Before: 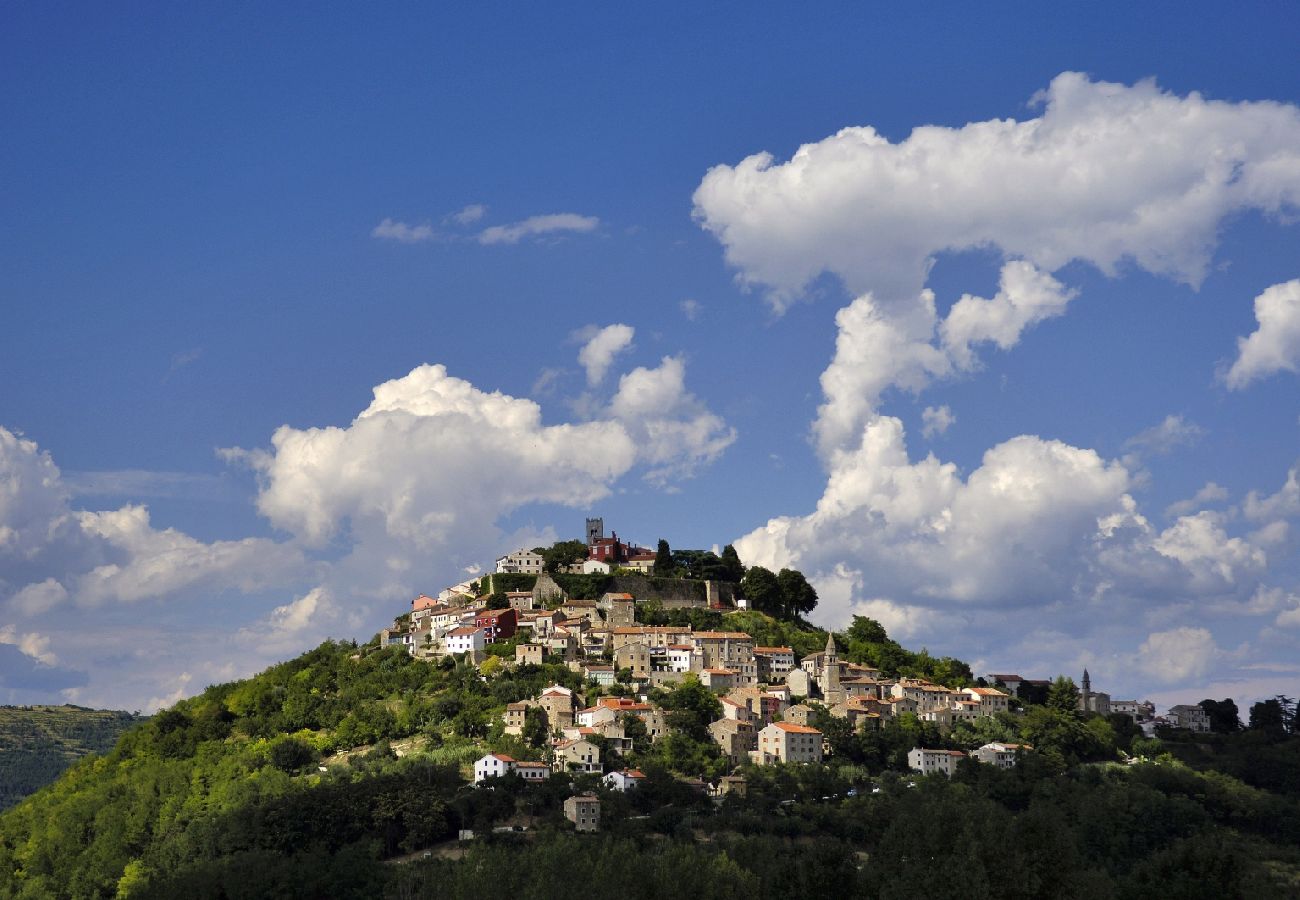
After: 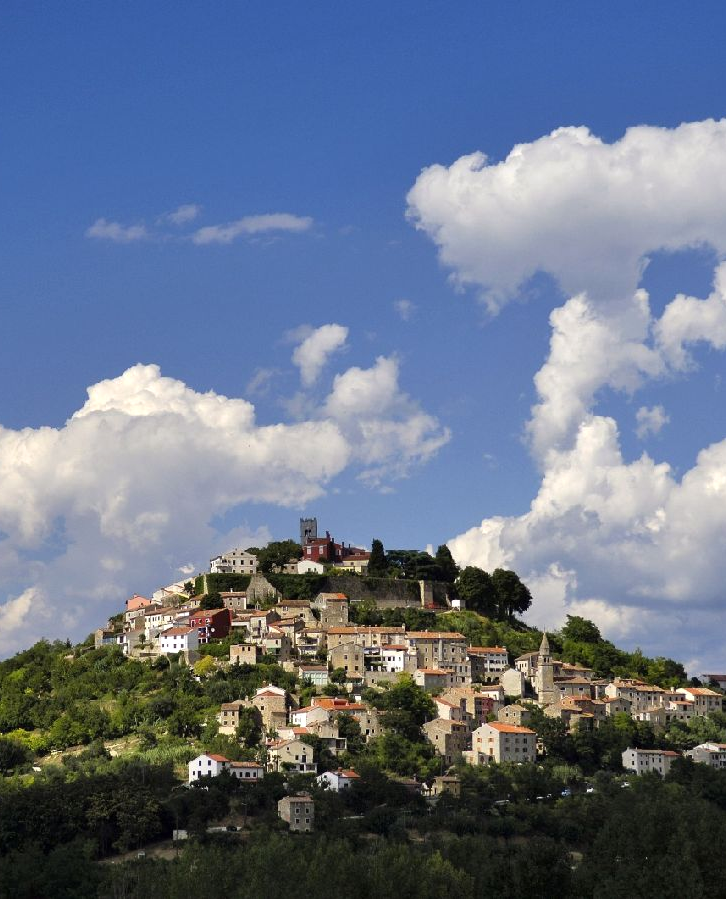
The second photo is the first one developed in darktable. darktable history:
crop: left 22.014%, right 22.139%, bottom 0.008%
exposure: exposure 0.127 EV, compensate highlight preservation false
